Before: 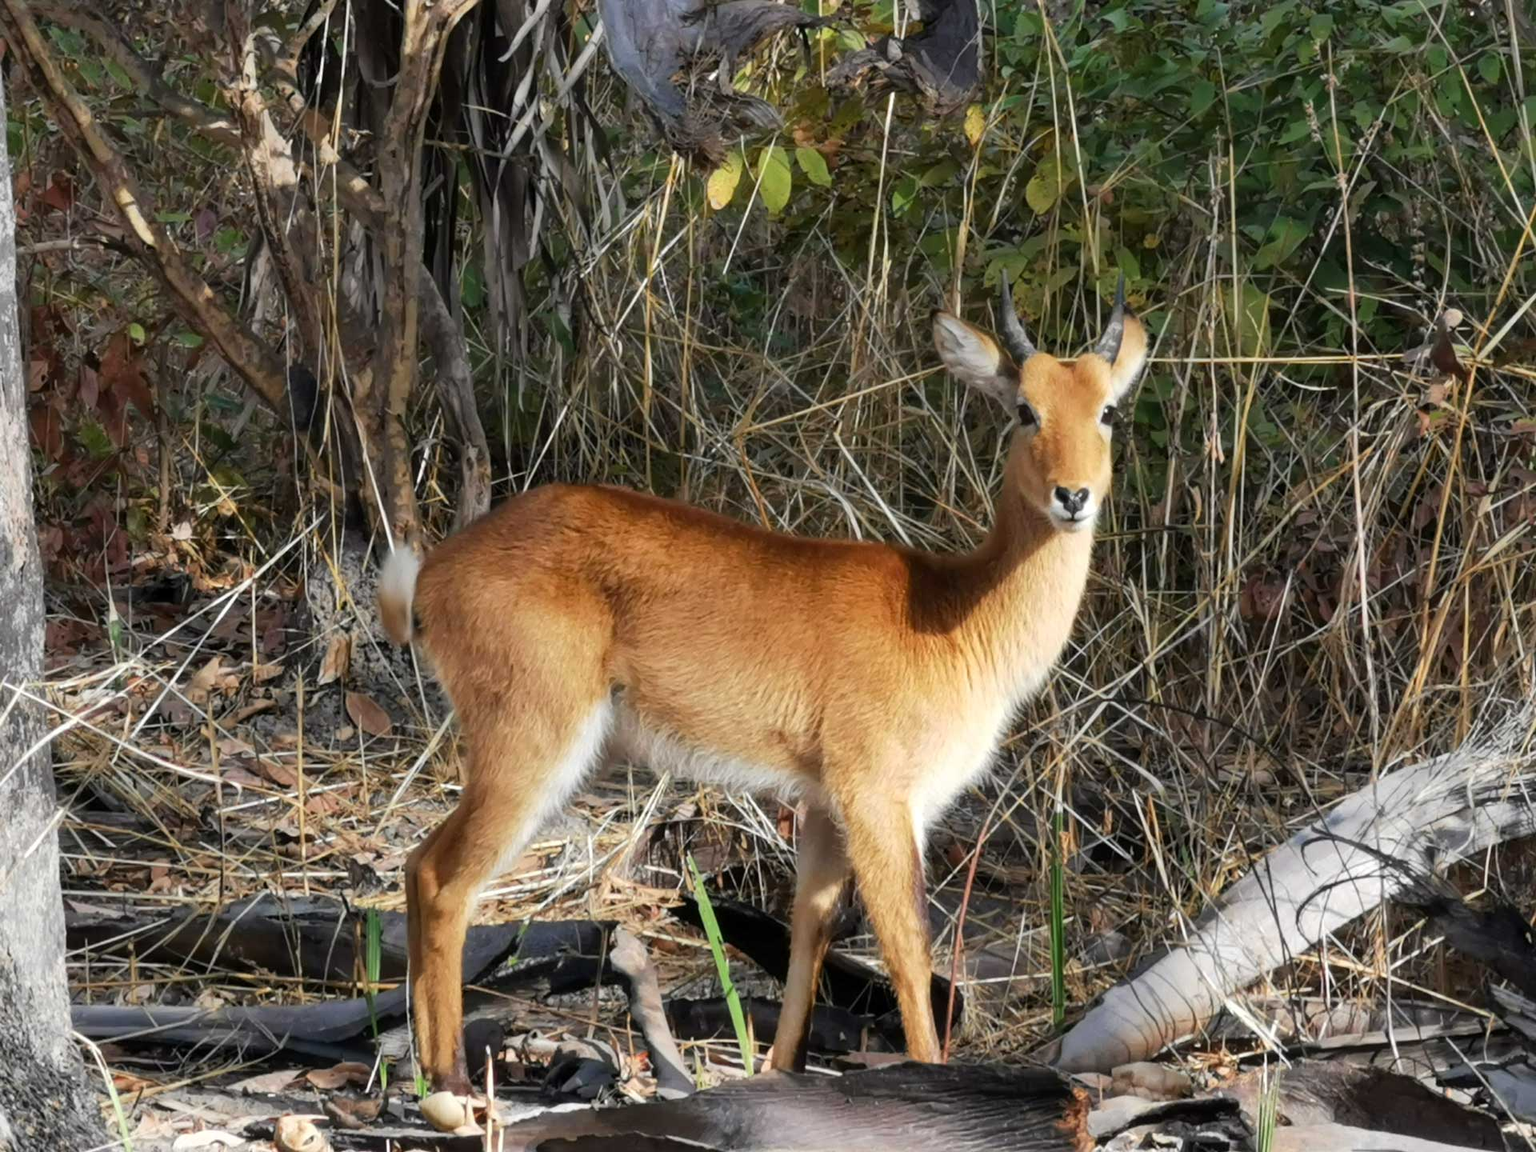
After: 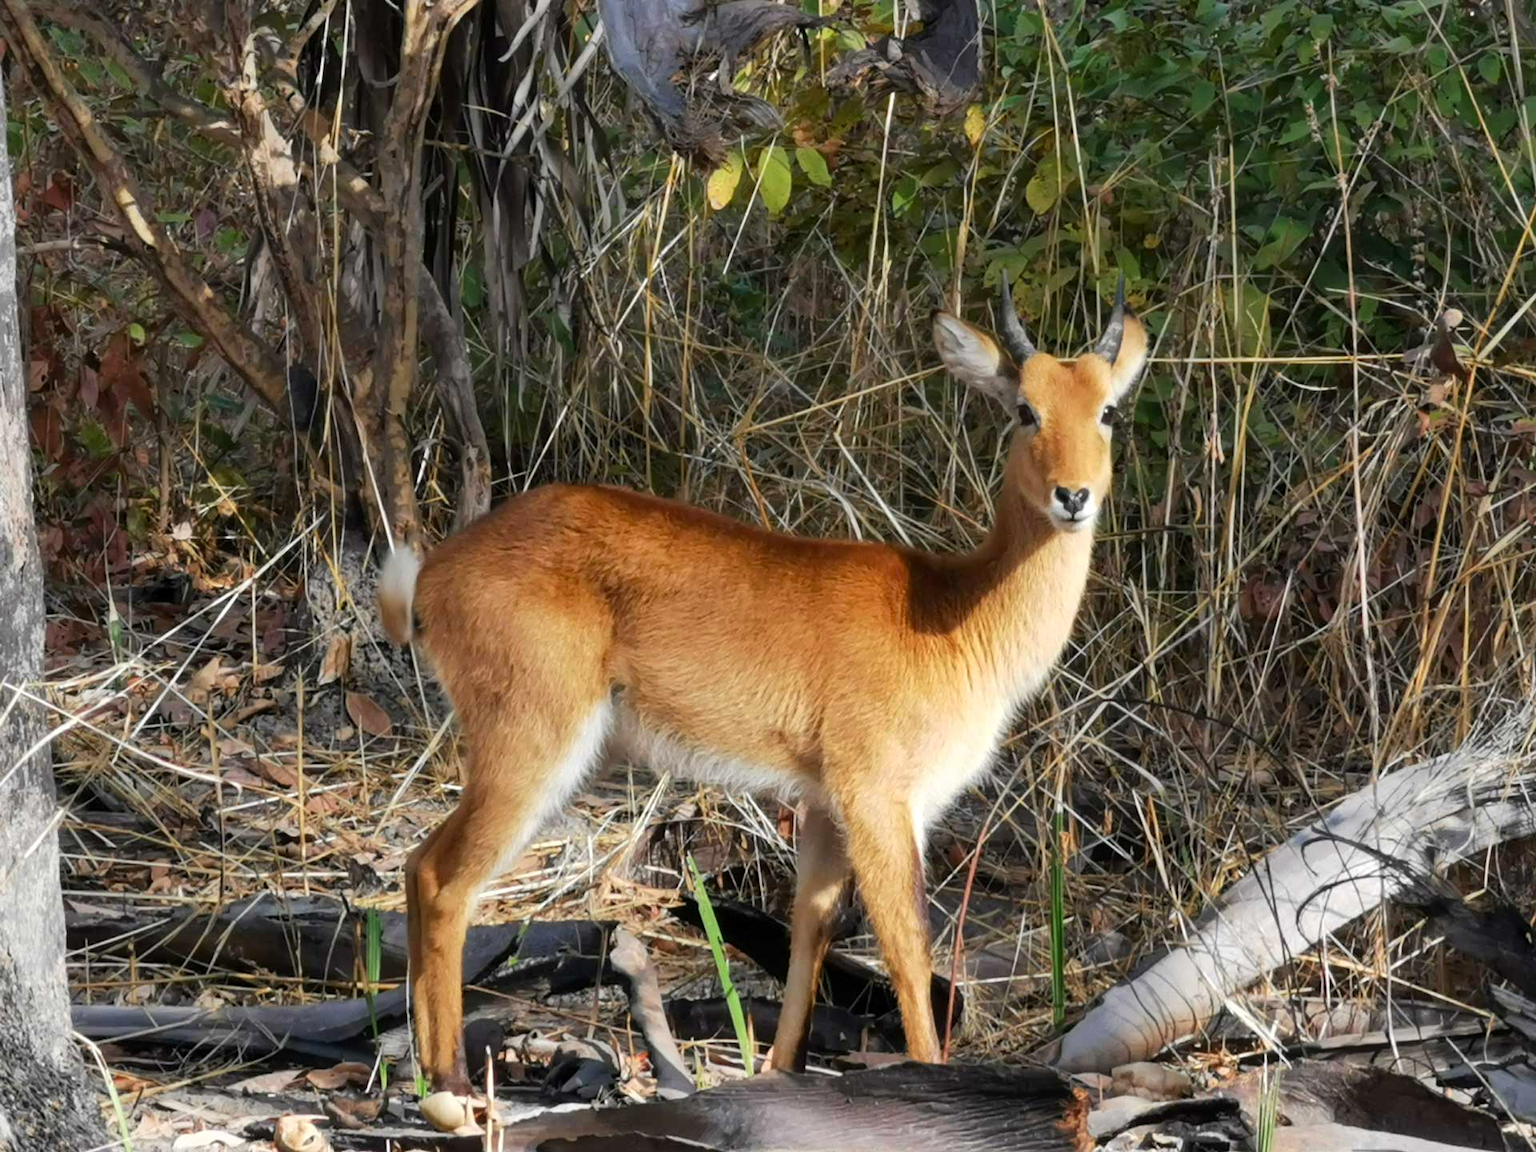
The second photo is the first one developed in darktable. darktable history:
contrast brightness saturation: saturation 0.095
